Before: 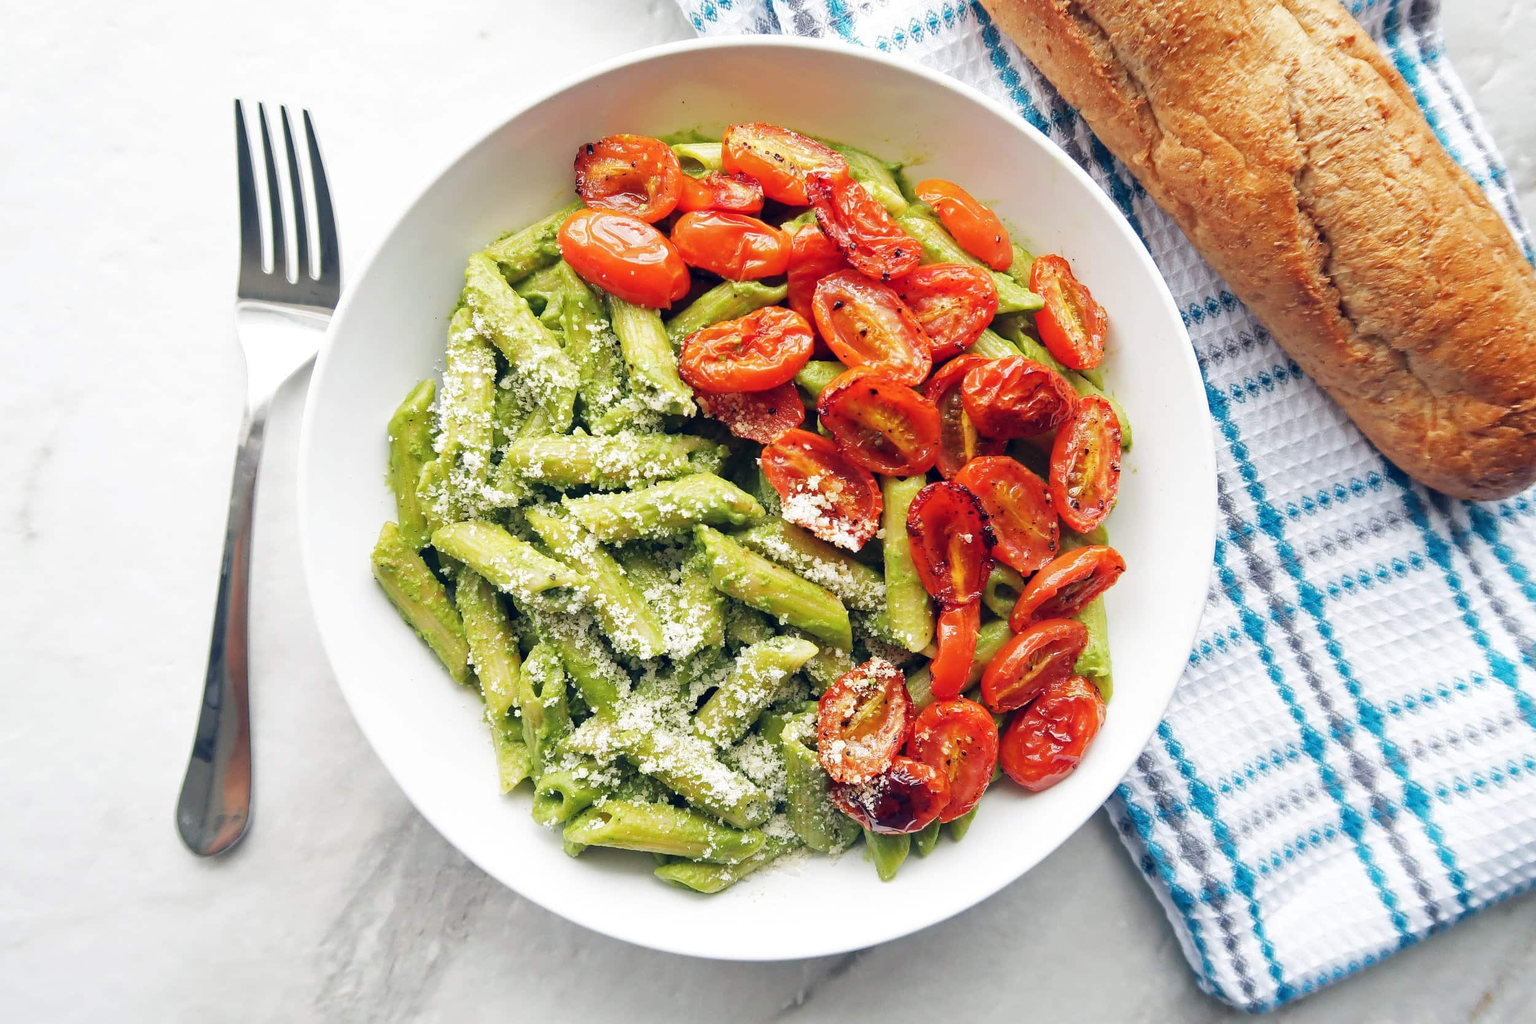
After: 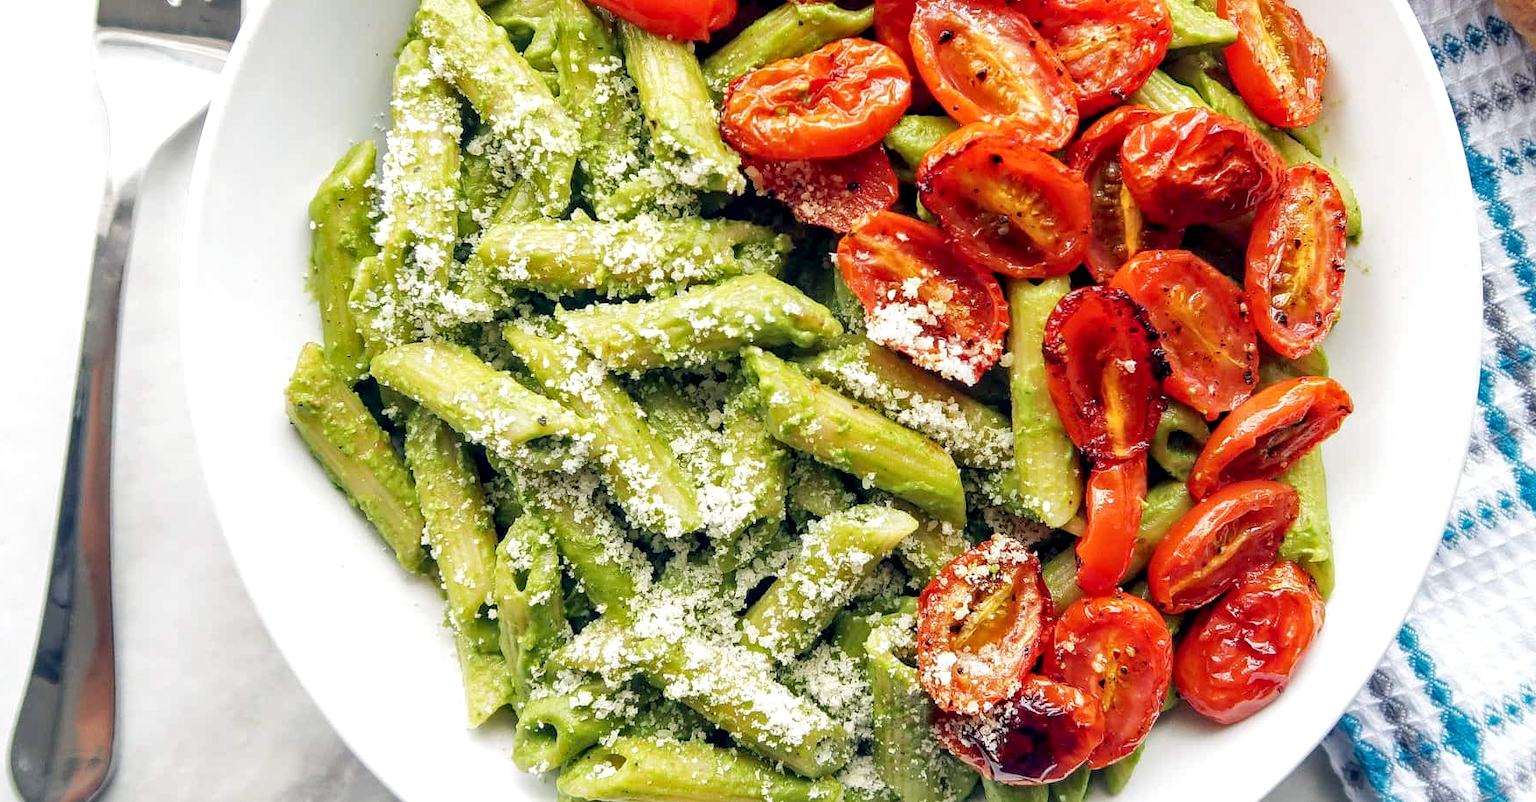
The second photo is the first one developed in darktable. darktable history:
exposure: black level correction 0.007, exposure 0.105 EV, compensate highlight preservation false
crop: left 11.062%, top 27.313%, right 18.232%, bottom 17.312%
local contrast: on, module defaults
